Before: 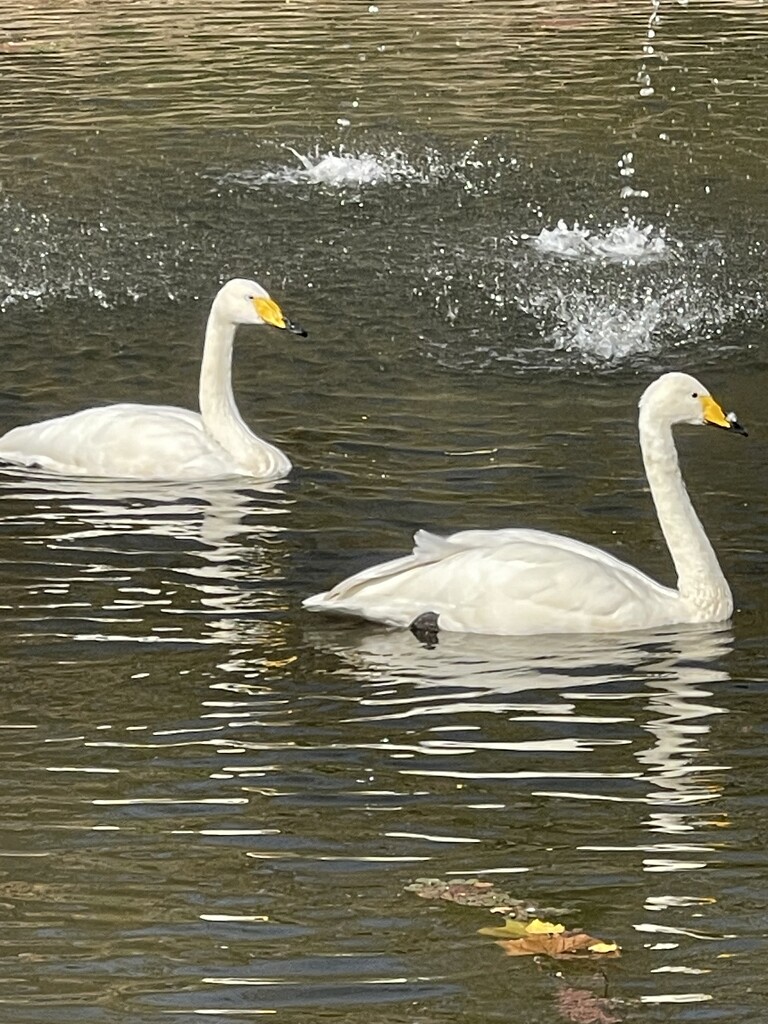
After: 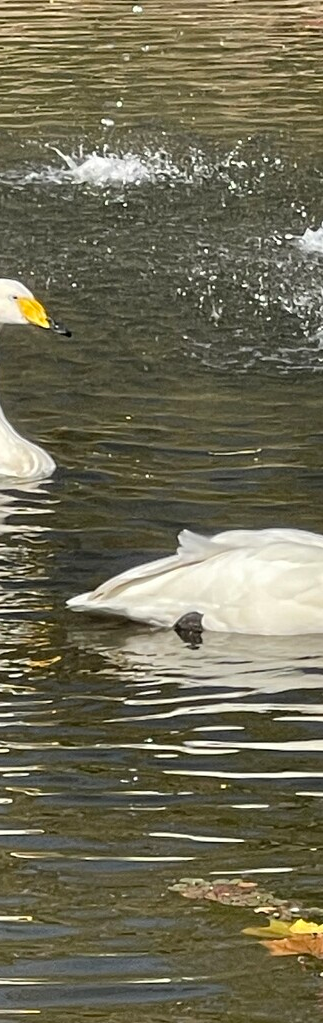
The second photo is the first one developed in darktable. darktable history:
crop: left 30.776%, right 27.055%
